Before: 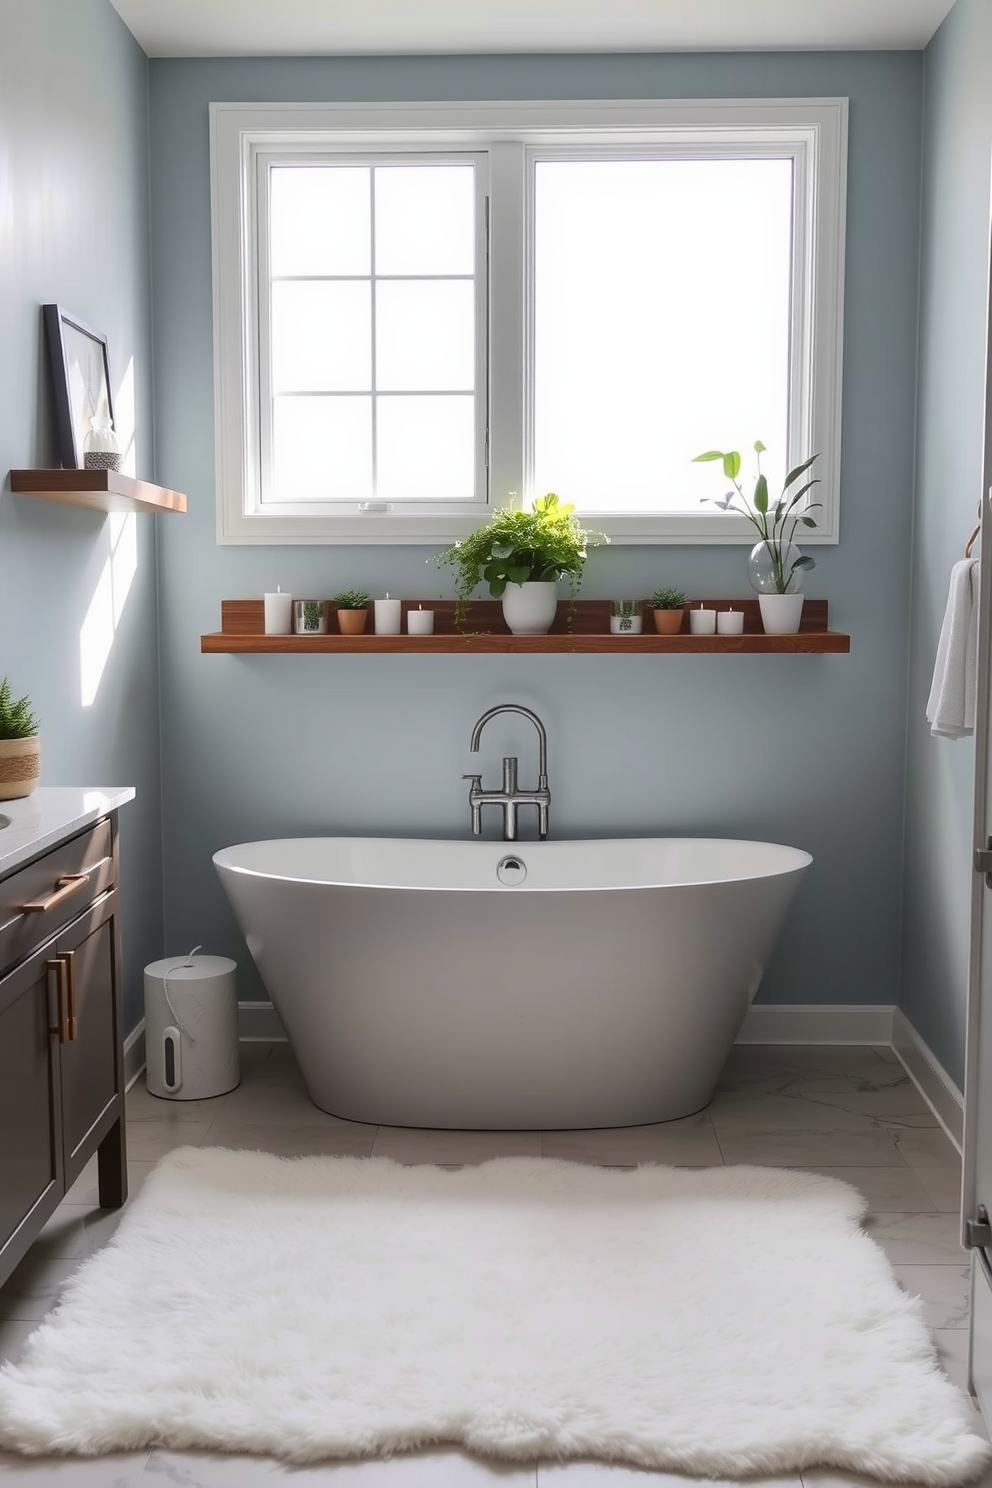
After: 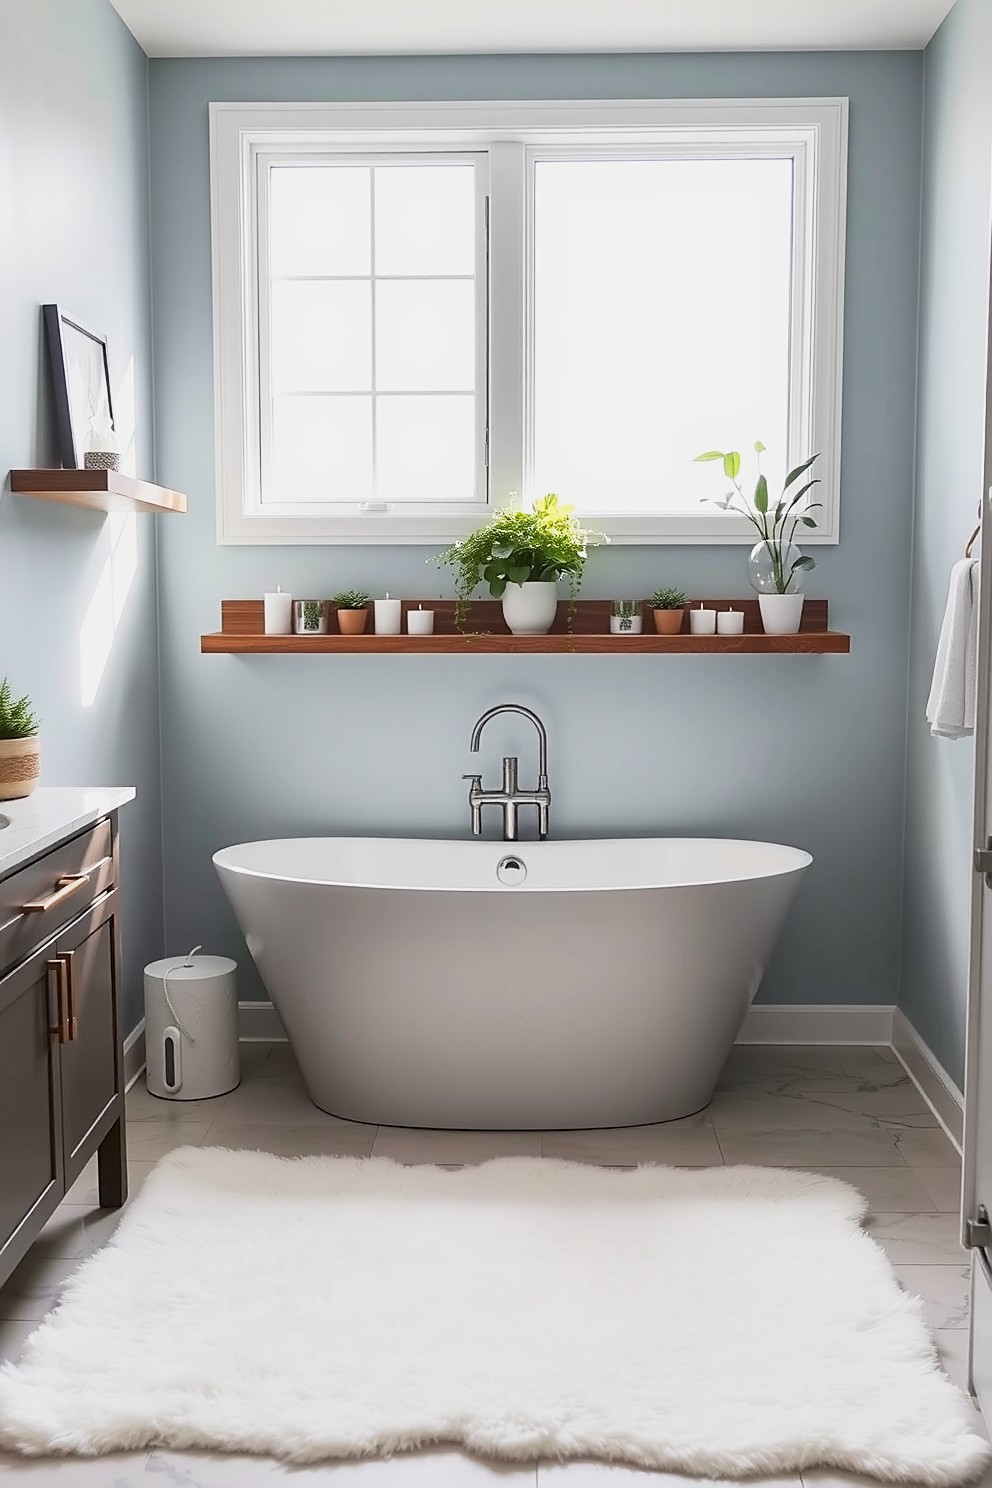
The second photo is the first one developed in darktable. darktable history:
sharpen: on, module defaults
base curve: curves: ch0 [(0, 0) (0.088, 0.125) (0.176, 0.251) (0.354, 0.501) (0.613, 0.749) (1, 0.877)], preserve colors none
